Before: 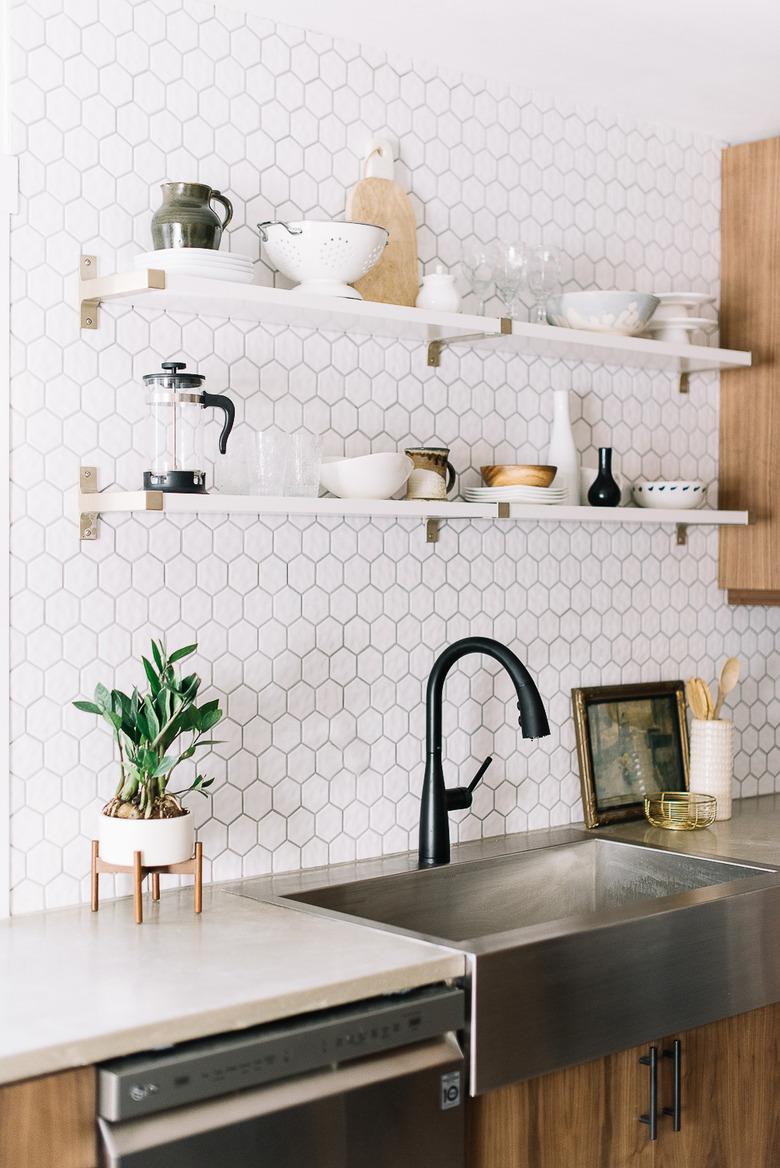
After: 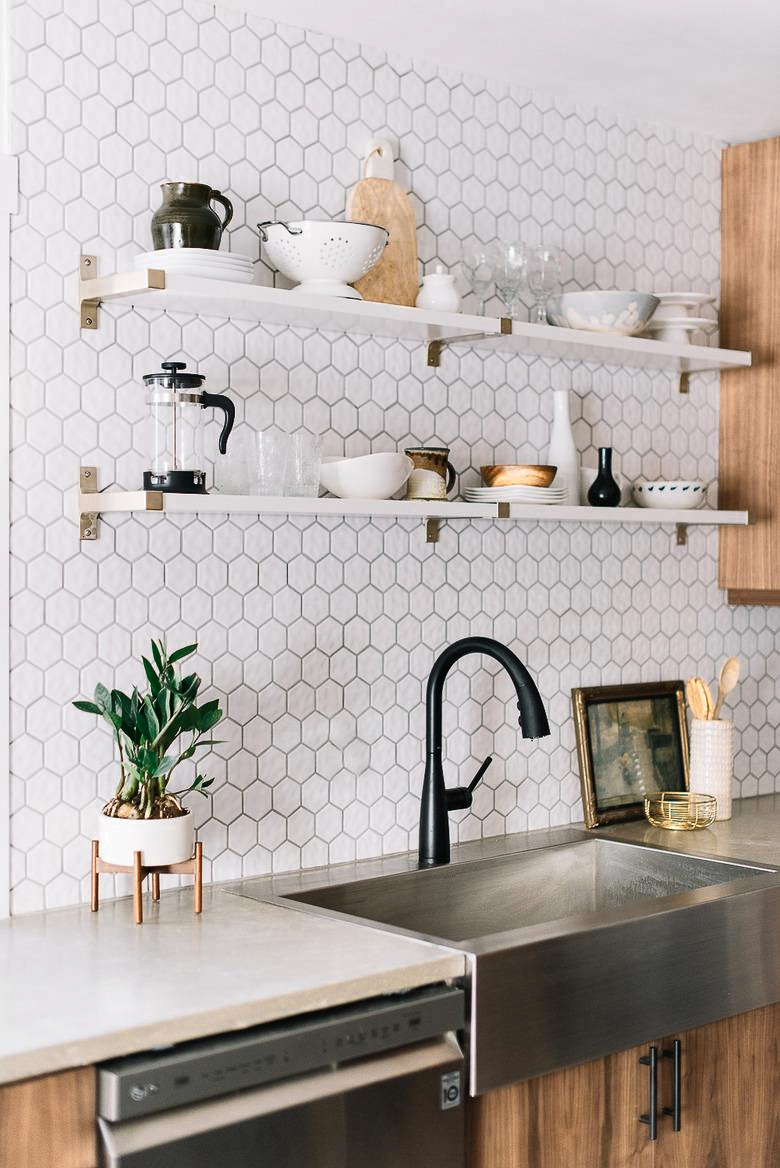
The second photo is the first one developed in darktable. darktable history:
color zones: curves: ch0 [(0.018, 0.548) (0.224, 0.64) (0.425, 0.447) (0.675, 0.575) (0.732, 0.579)]; ch1 [(0.066, 0.487) (0.25, 0.5) (0.404, 0.43) (0.75, 0.421) (0.956, 0.421)]; ch2 [(0.044, 0.561) (0.215, 0.465) (0.399, 0.544) (0.465, 0.548) (0.614, 0.447) (0.724, 0.43) (0.882, 0.623) (0.956, 0.632)]
shadows and highlights: soften with gaussian
